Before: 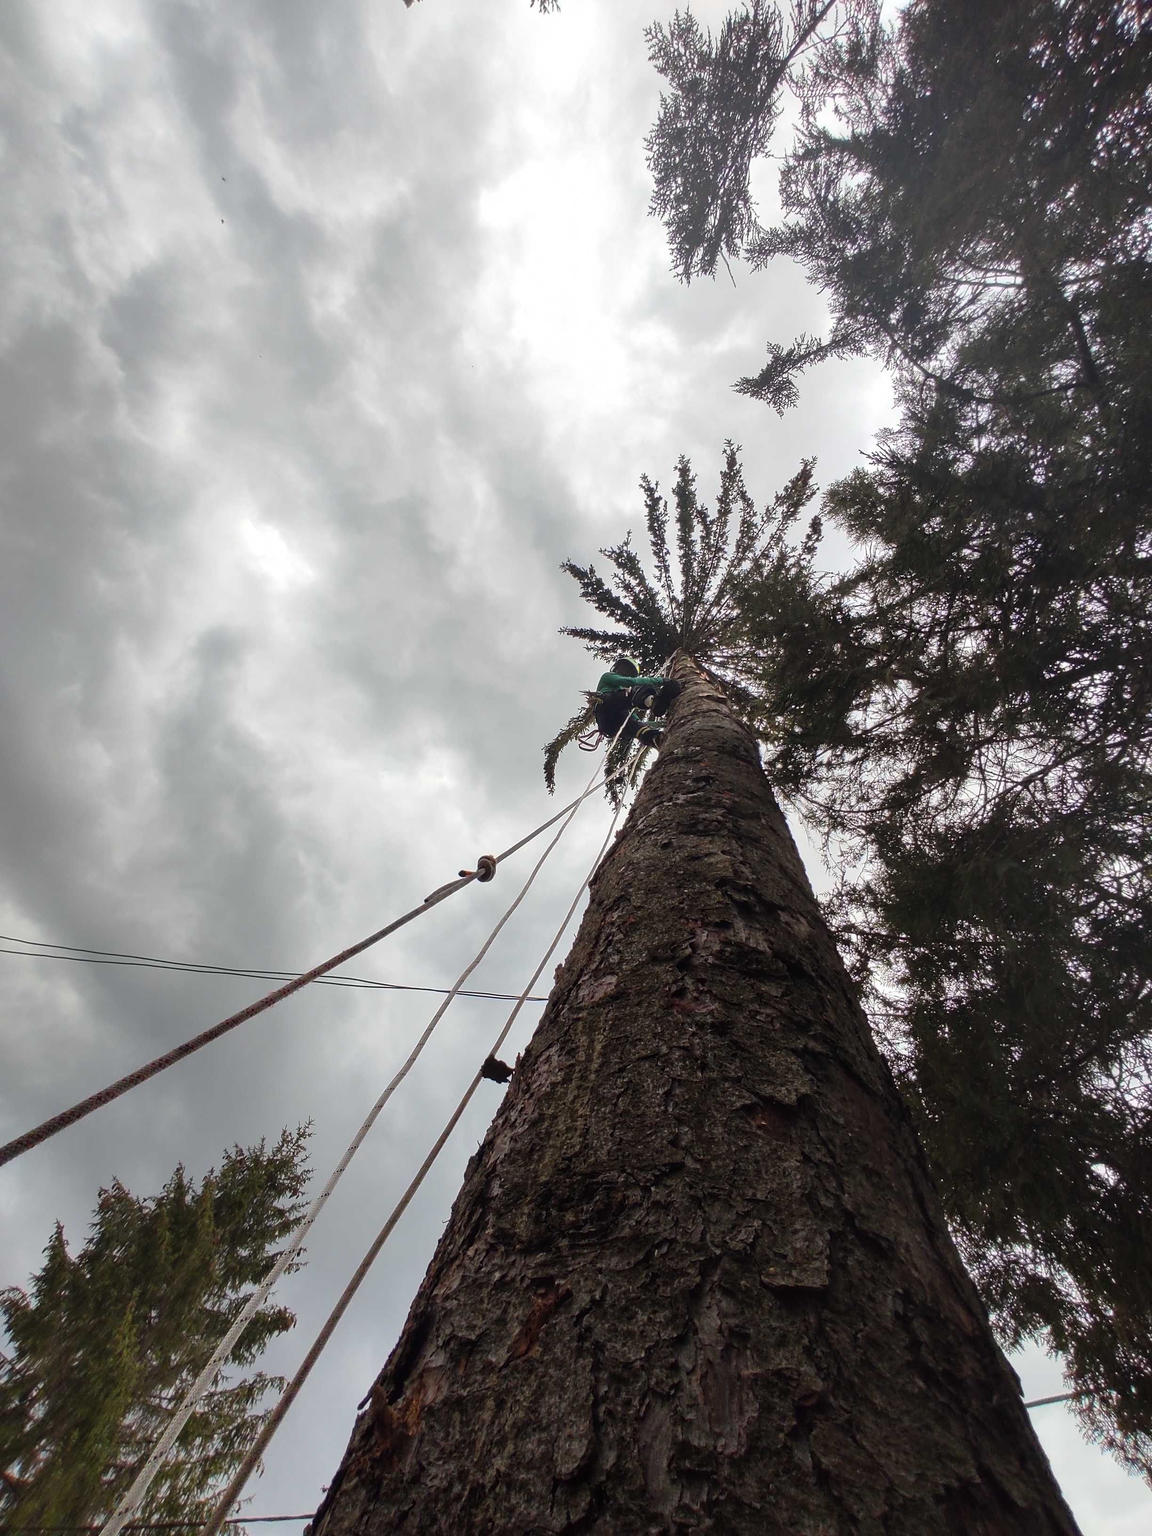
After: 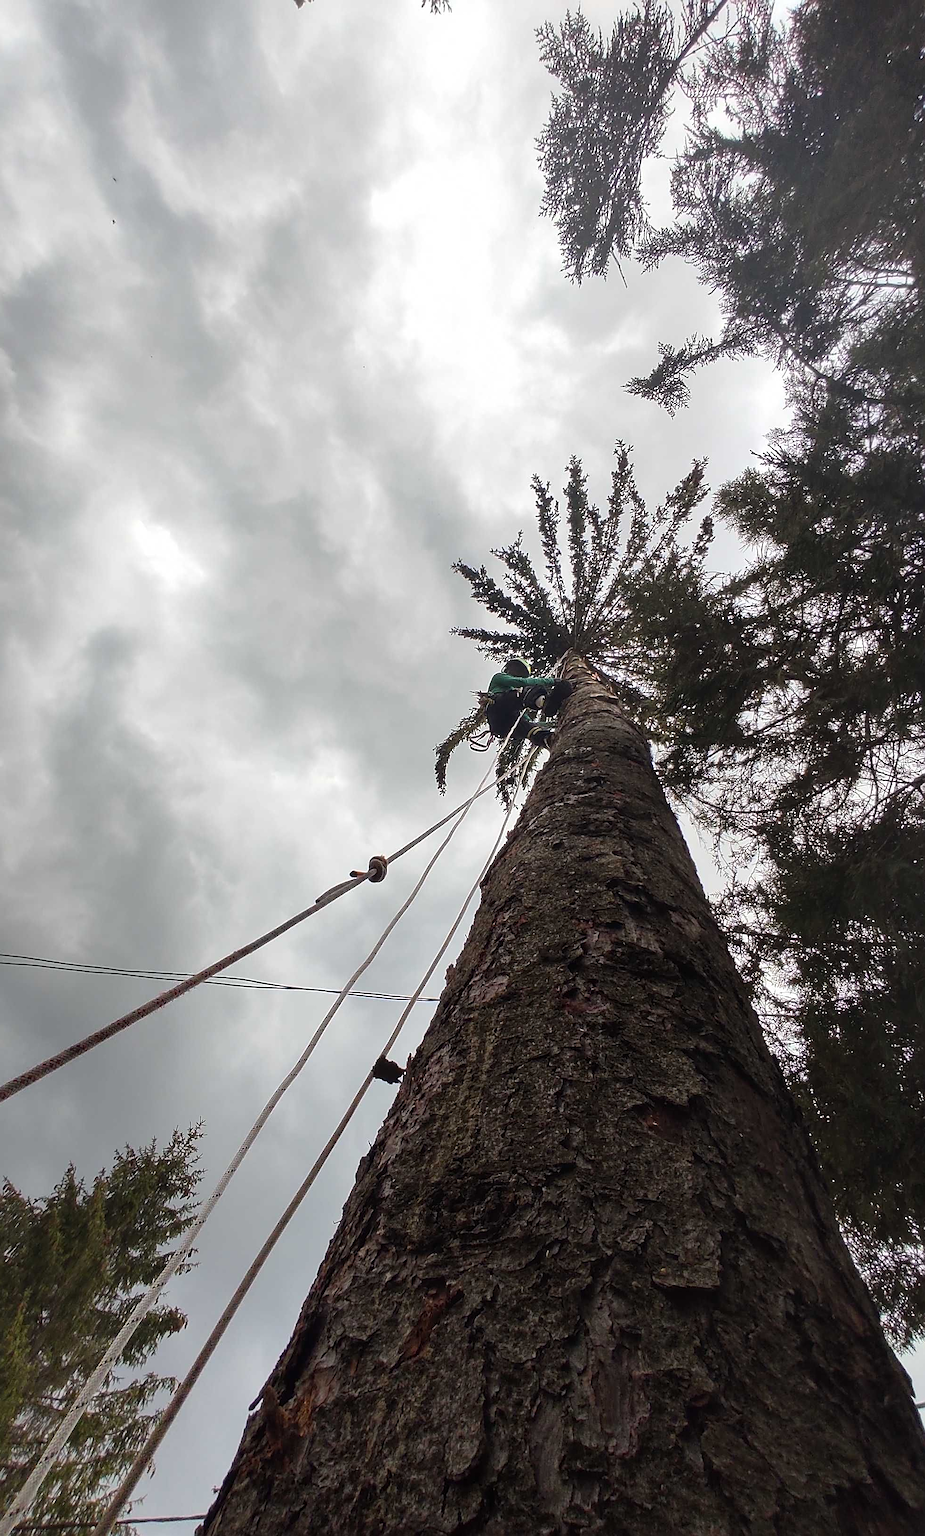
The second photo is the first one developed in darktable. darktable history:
sharpen: on, module defaults
crop and rotate: left 9.517%, right 10.13%
